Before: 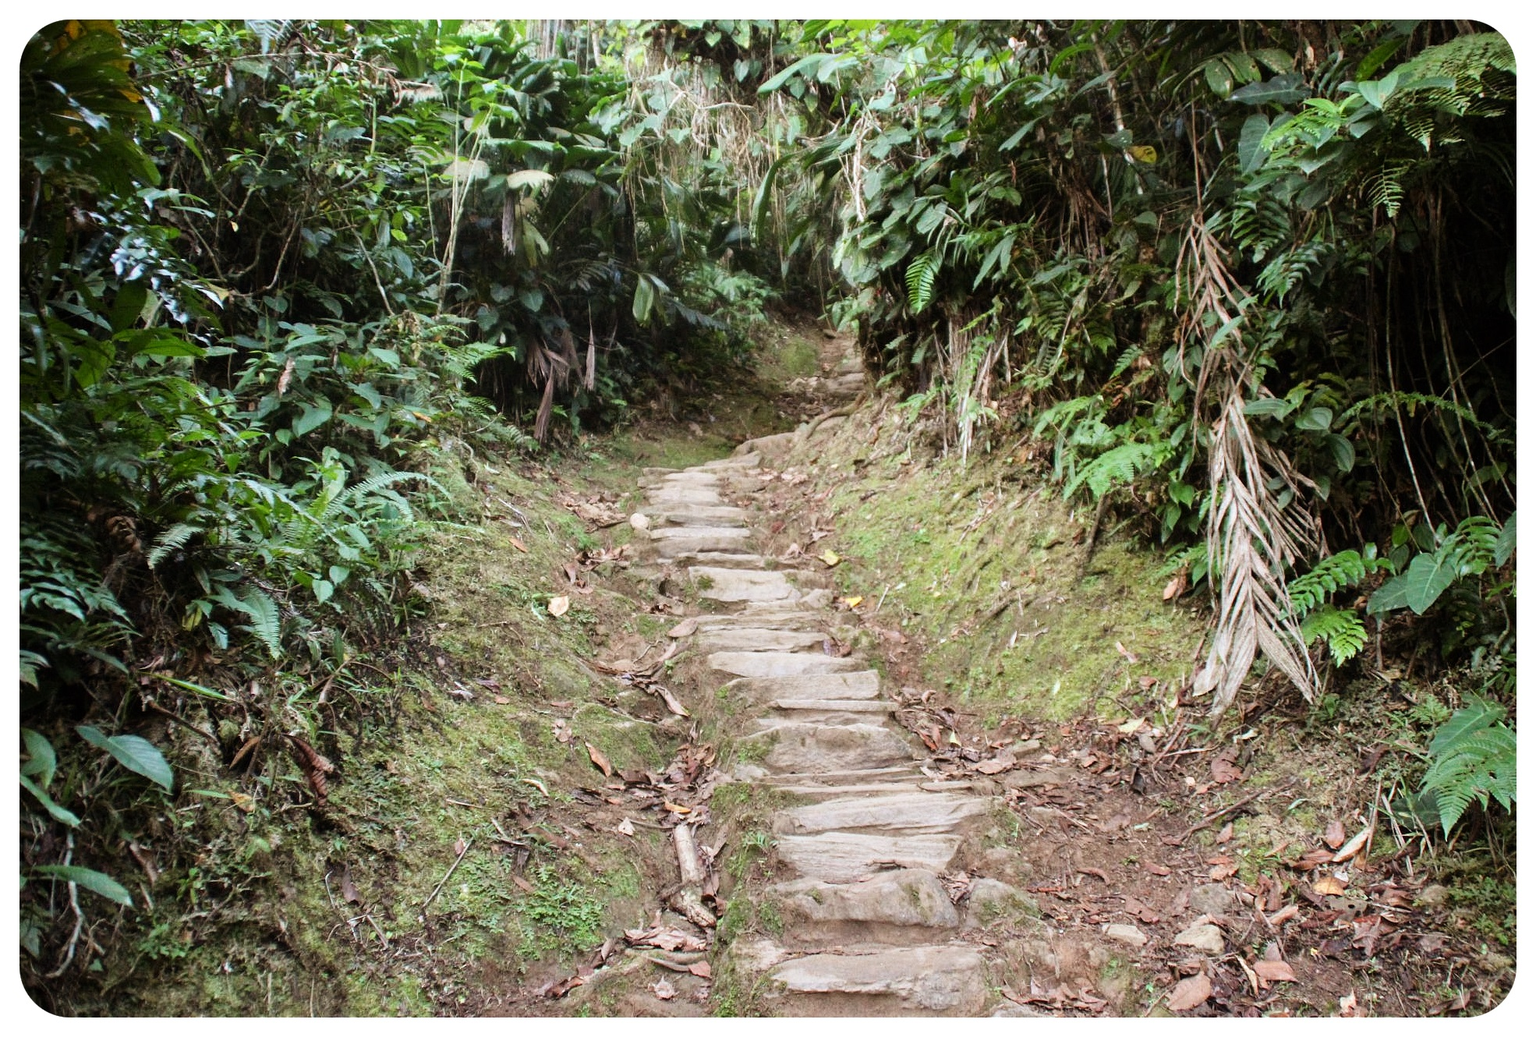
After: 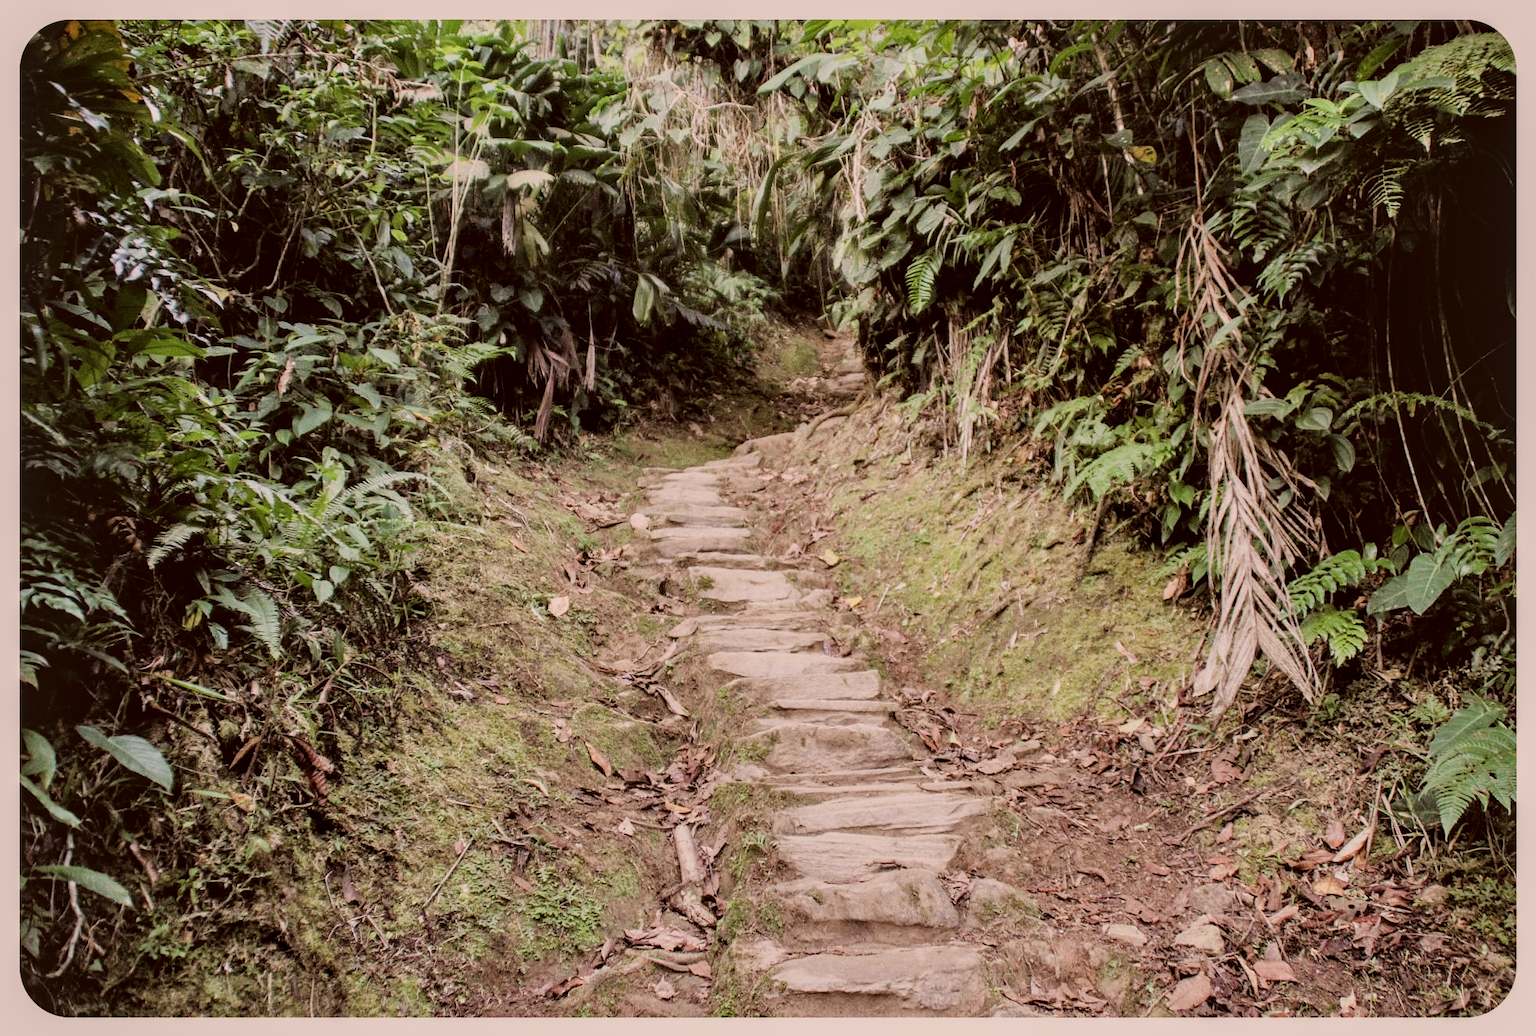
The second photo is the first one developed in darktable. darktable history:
color correction: highlights a* 10.21, highlights b* 9.79, shadows a* 8.61, shadows b* 7.88, saturation 0.8
local contrast: on, module defaults
contrast brightness saturation: contrast -0.02, brightness -0.01, saturation 0.03
filmic rgb: black relative exposure -7.65 EV, white relative exposure 4.56 EV, hardness 3.61
